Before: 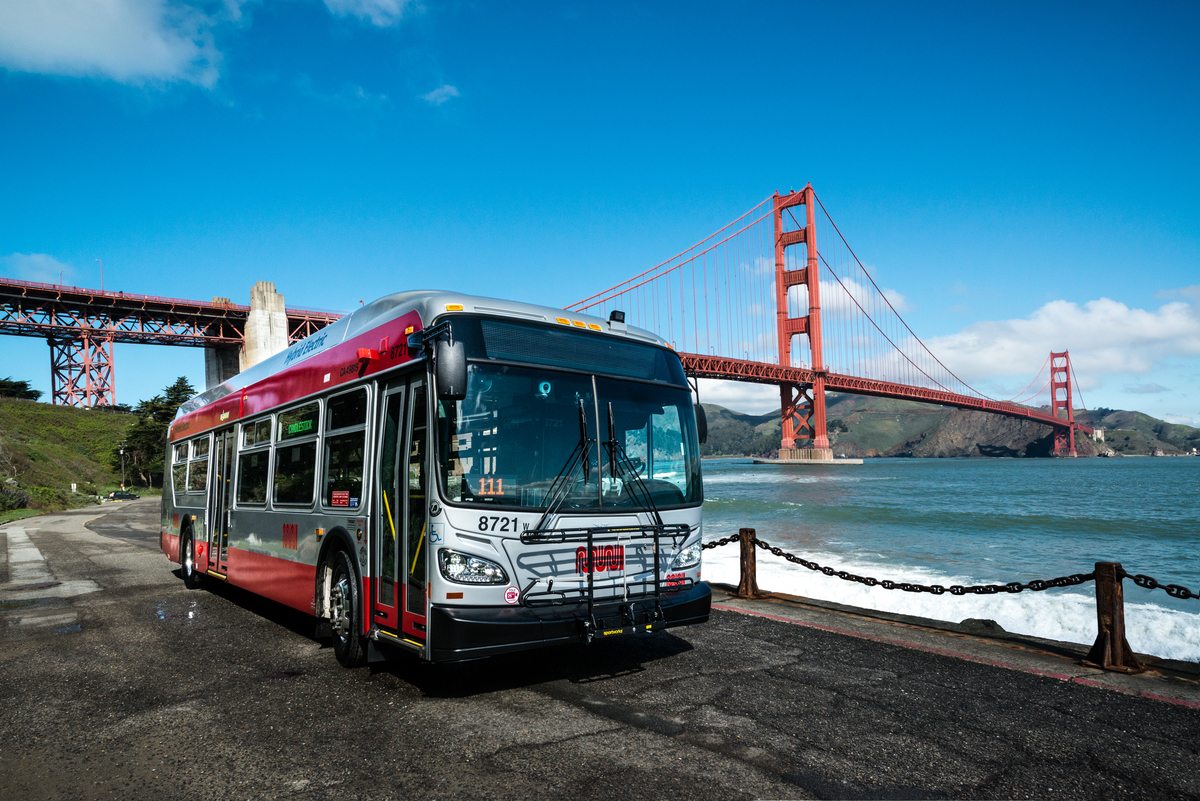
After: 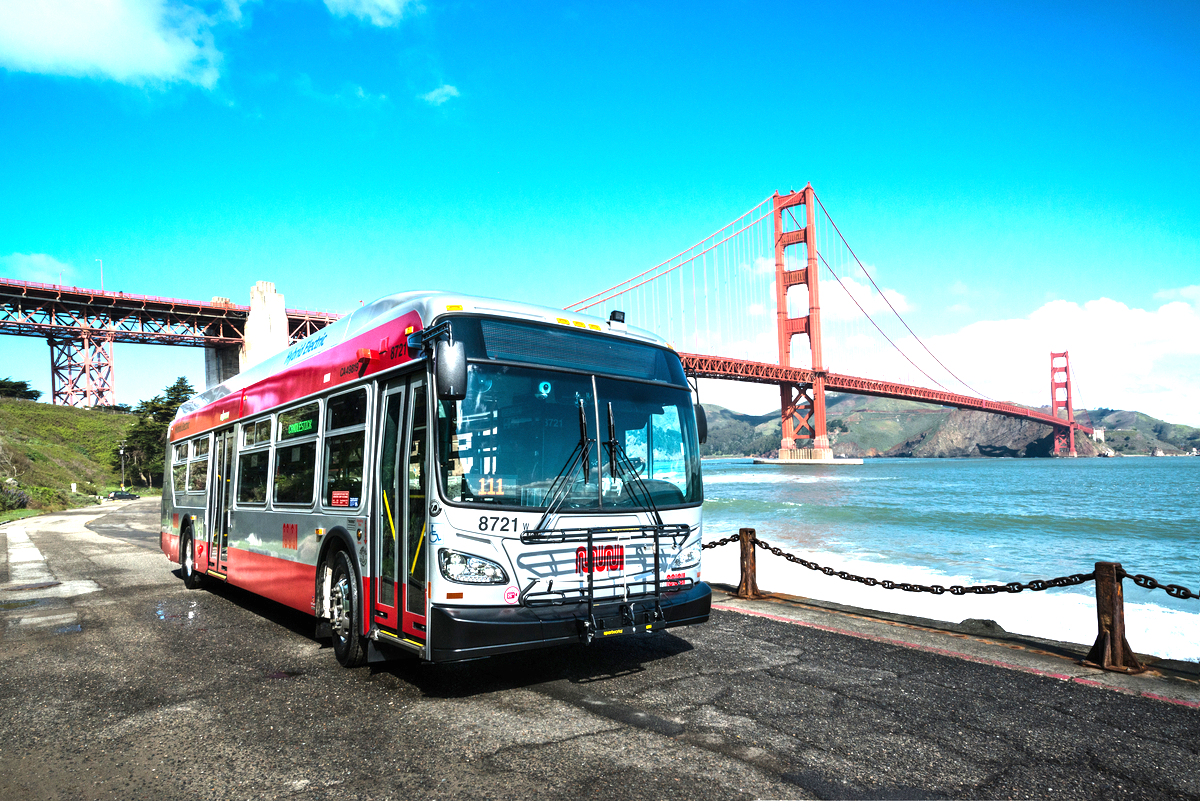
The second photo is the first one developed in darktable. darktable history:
exposure: black level correction 0, exposure 1.376 EV, compensate highlight preservation false
